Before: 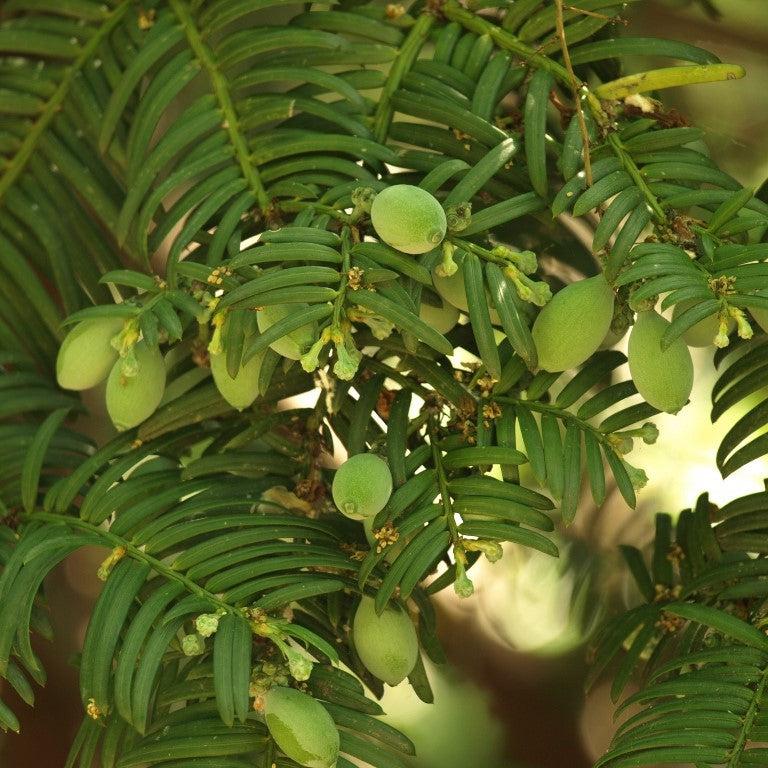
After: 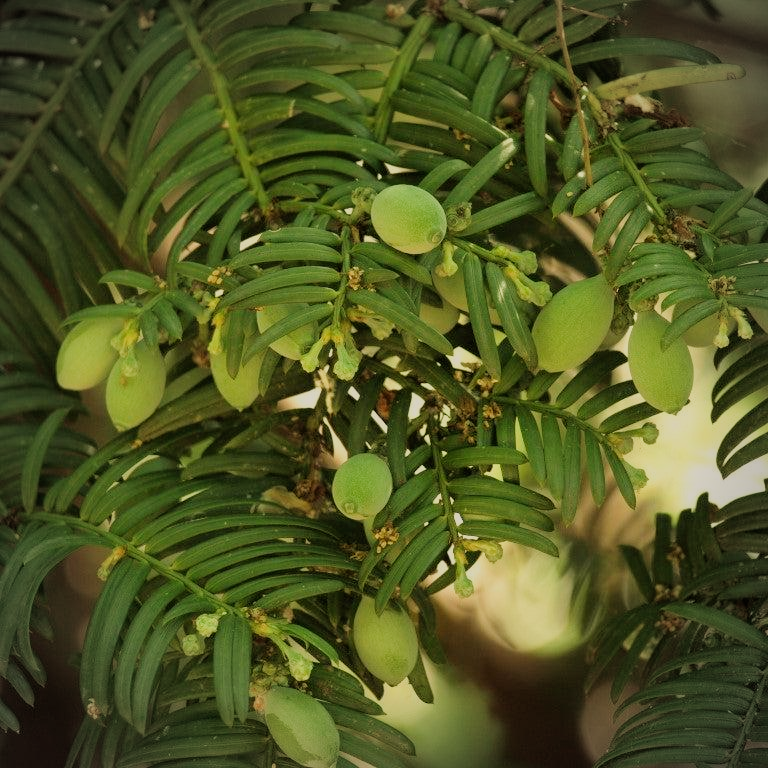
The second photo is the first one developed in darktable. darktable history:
filmic rgb: black relative exposure -7.65 EV, white relative exposure 4.56 EV, hardness 3.61
white balance: red 1.029, blue 0.92
vignetting: automatic ratio true
